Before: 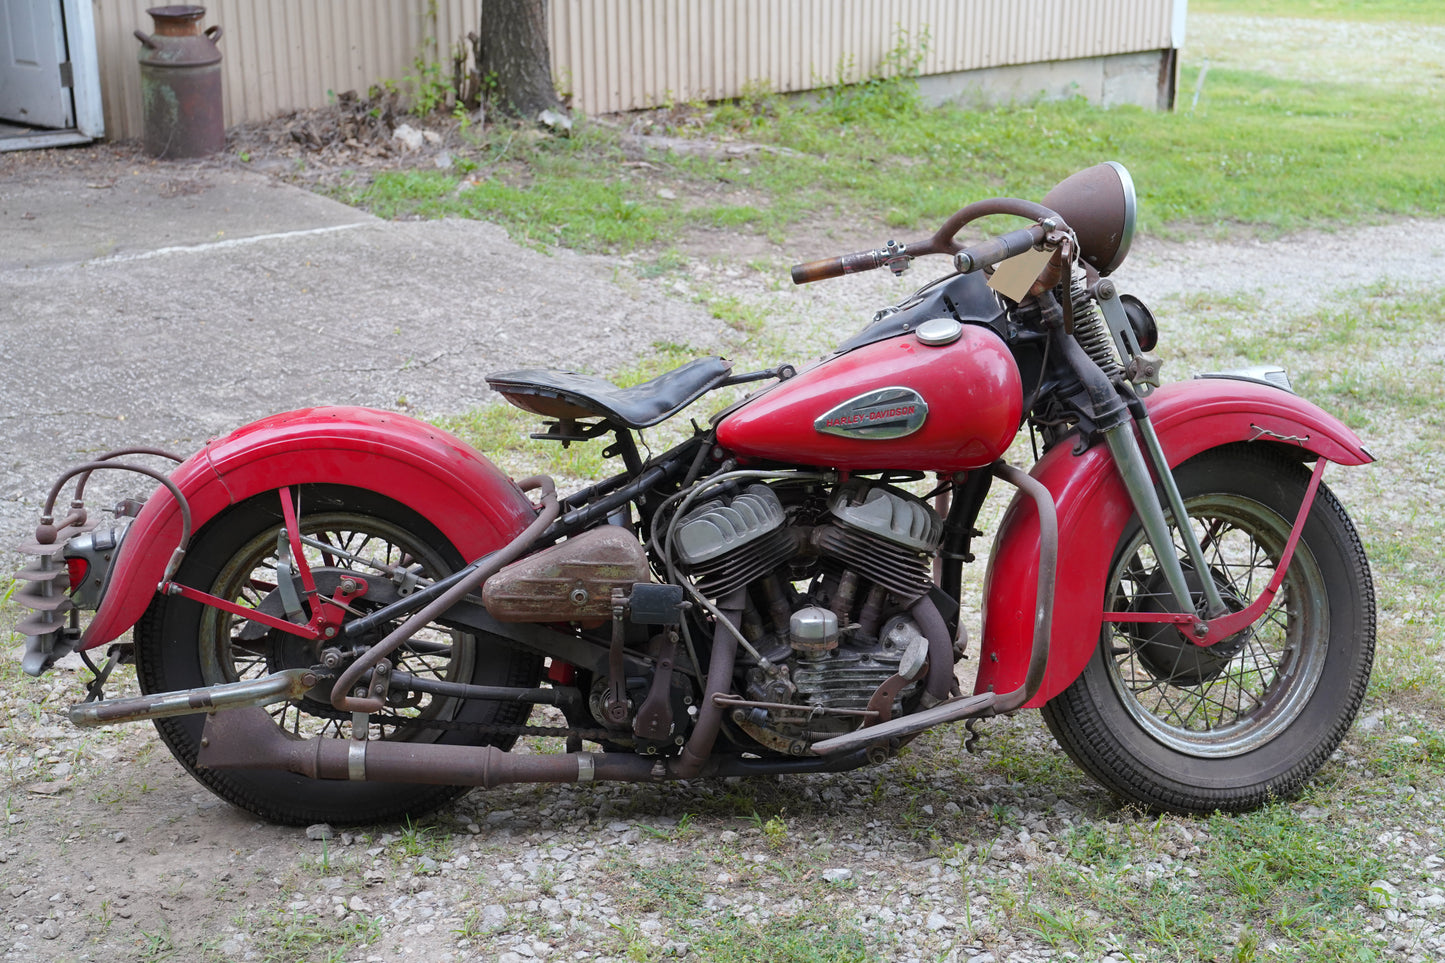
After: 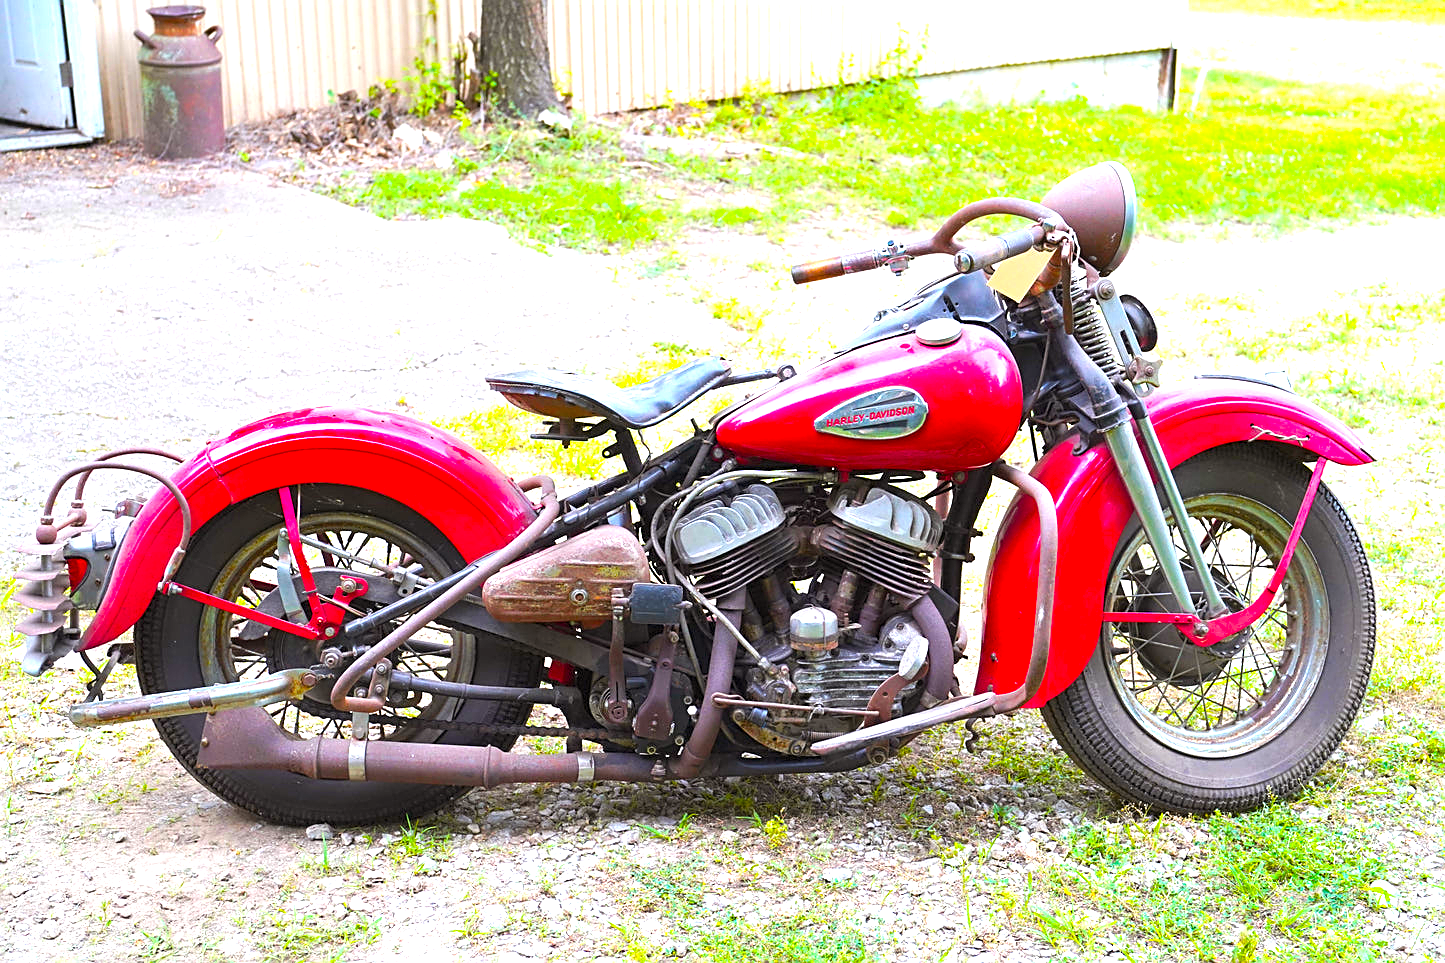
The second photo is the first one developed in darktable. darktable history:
sharpen: on, module defaults
exposure: black level correction 0, exposure 1.408 EV, compensate exposure bias true, compensate highlight preservation false
color balance rgb: power › chroma 0.327%, power › hue 25.1°, linear chroma grading › shadows -39.684%, linear chroma grading › highlights 39.755%, linear chroma grading › global chroma 45.657%, linear chroma grading › mid-tones -29.656%, perceptual saturation grading › global saturation 27.372%, perceptual saturation grading › highlights -27.614%, perceptual saturation grading › mid-tones 15.251%, perceptual saturation grading › shadows 34.226%
